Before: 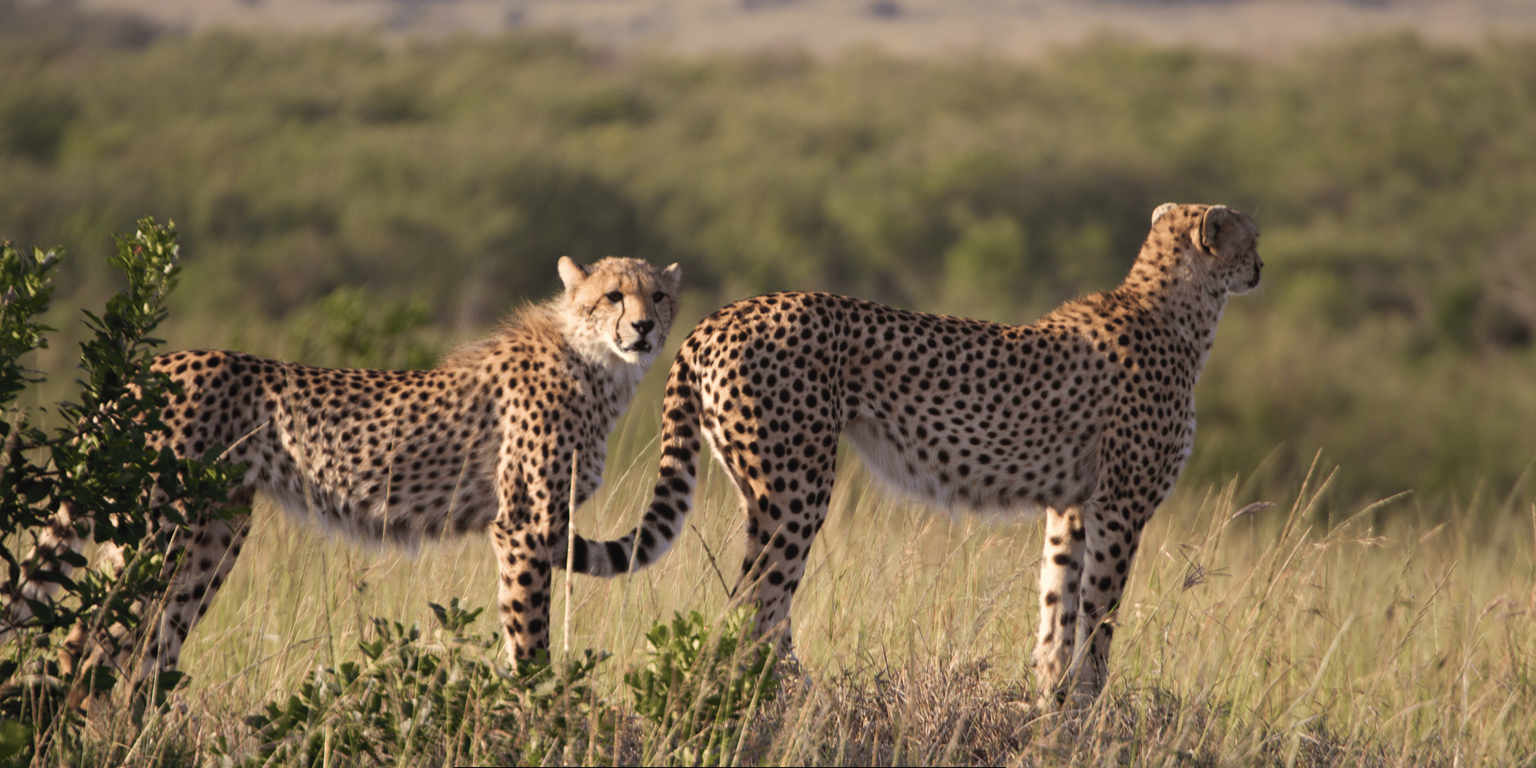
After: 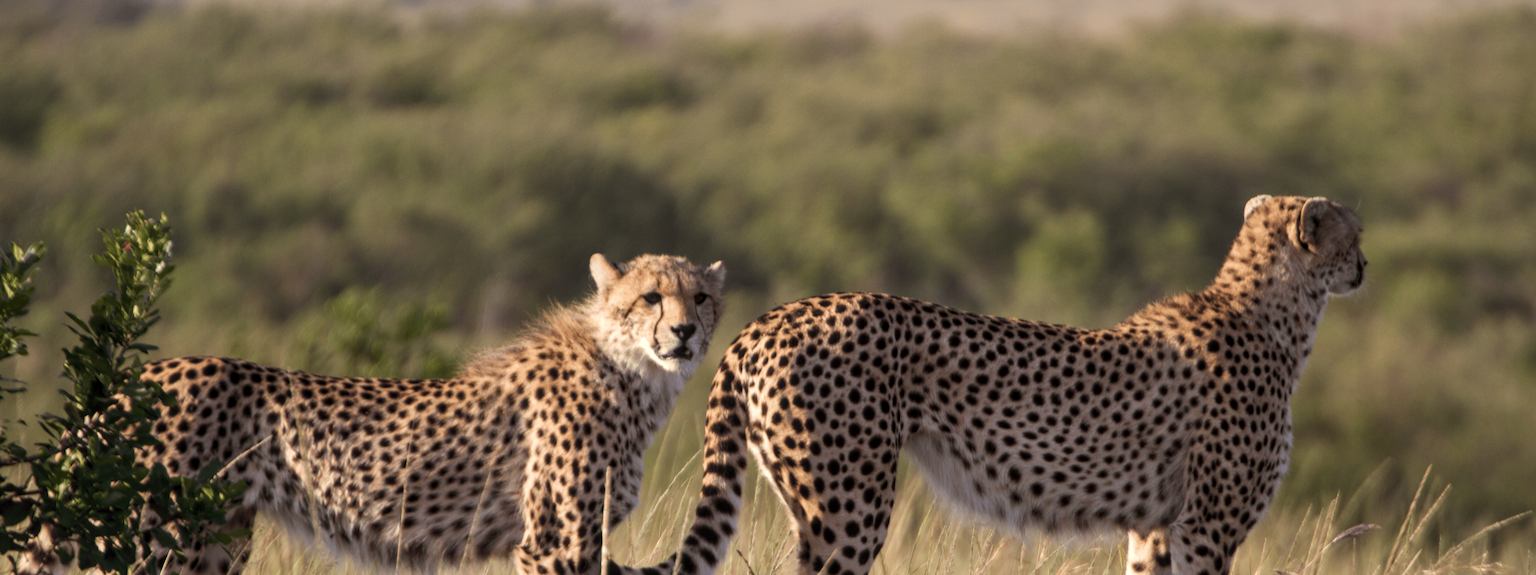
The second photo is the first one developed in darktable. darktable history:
crop: left 1.509%, top 3.452%, right 7.696%, bottom 28.452%
local contrast: on, module defaults
